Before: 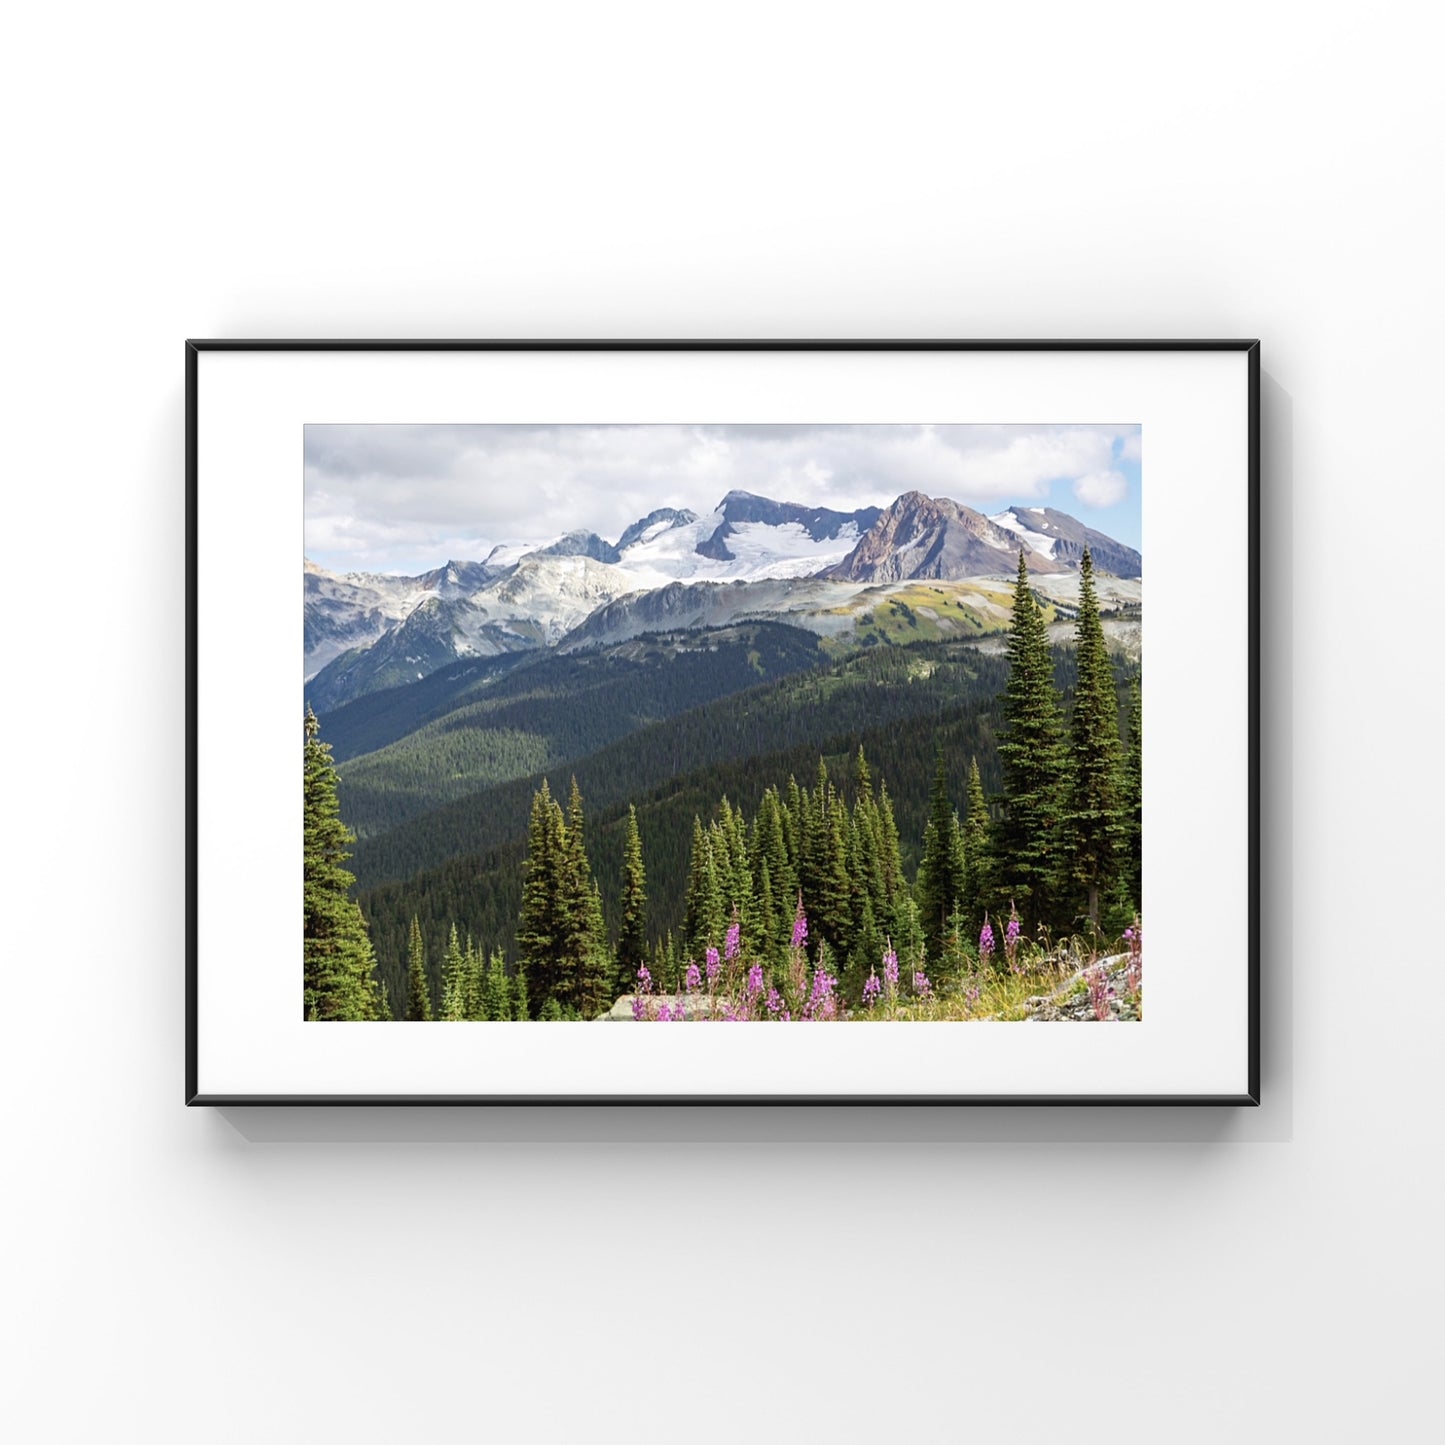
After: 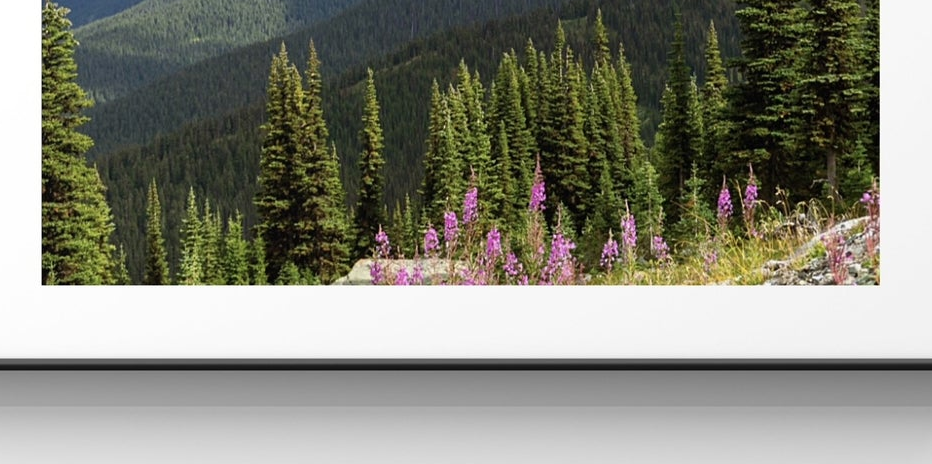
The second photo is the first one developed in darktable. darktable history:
crop: left 18.179%, top 50.965%, right 17.319%, bottom 16.86%
